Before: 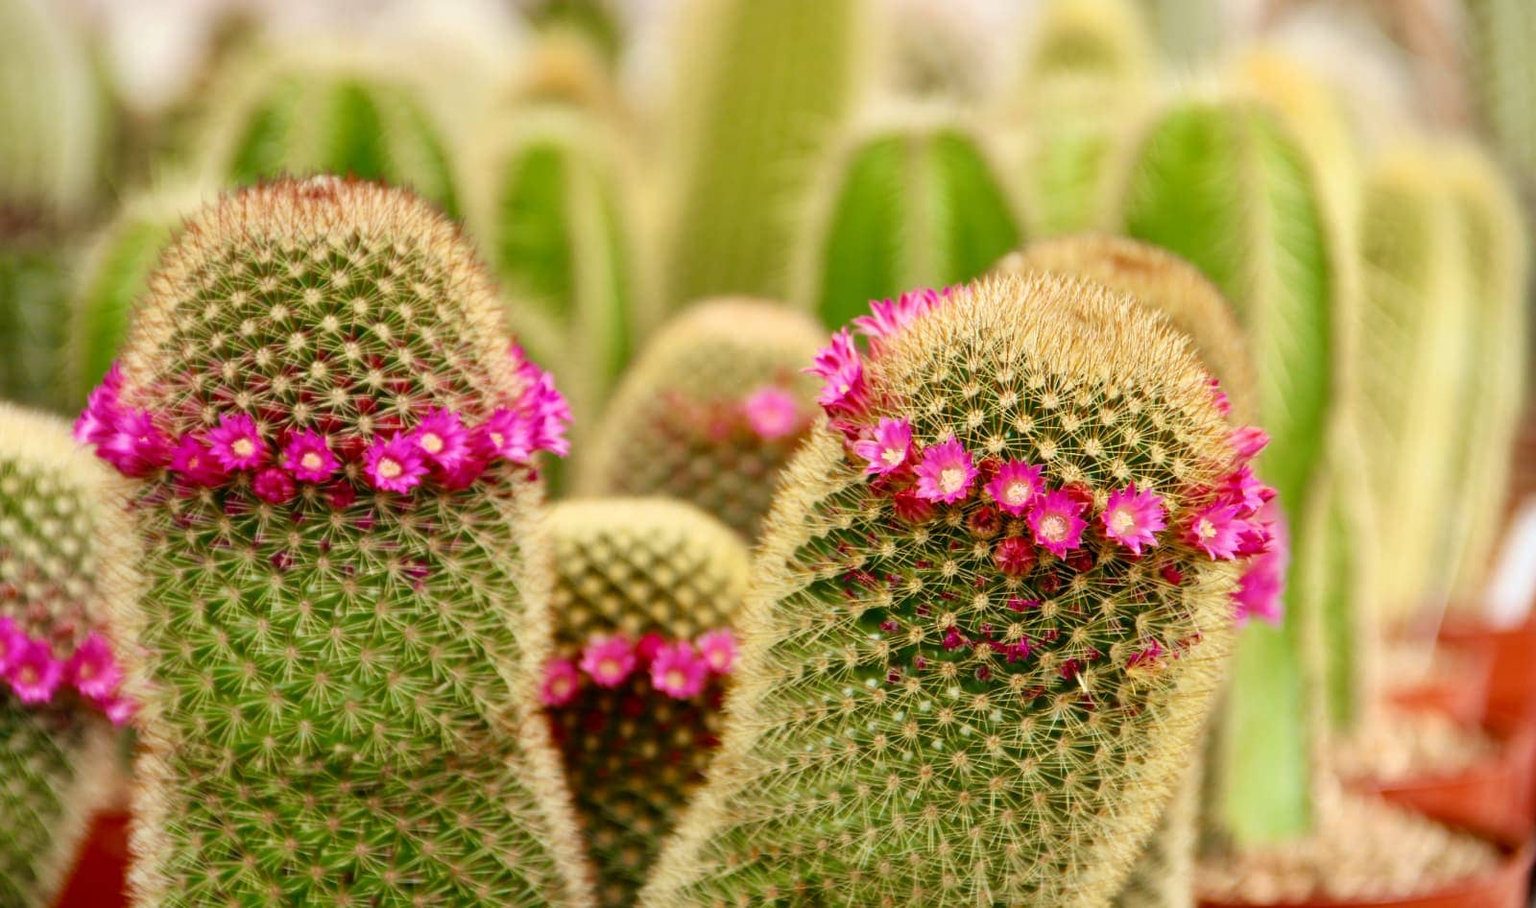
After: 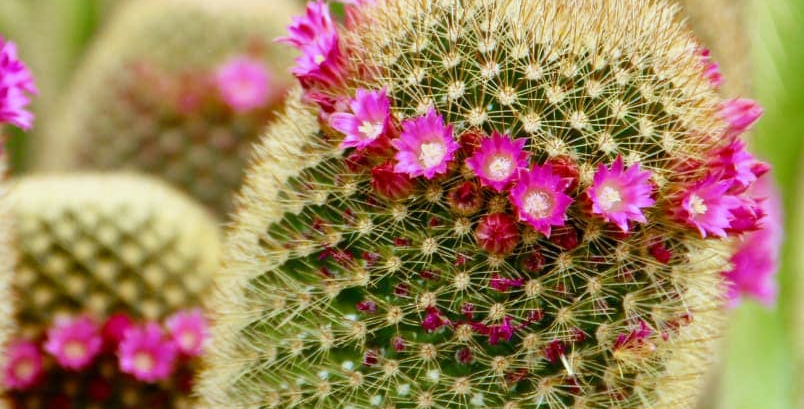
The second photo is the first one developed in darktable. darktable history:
white balance: red 0.948, green 1.02, blue 1.176
crop: left 35.03%, top 36.625%, right 14.663%, bottom 20.057%
